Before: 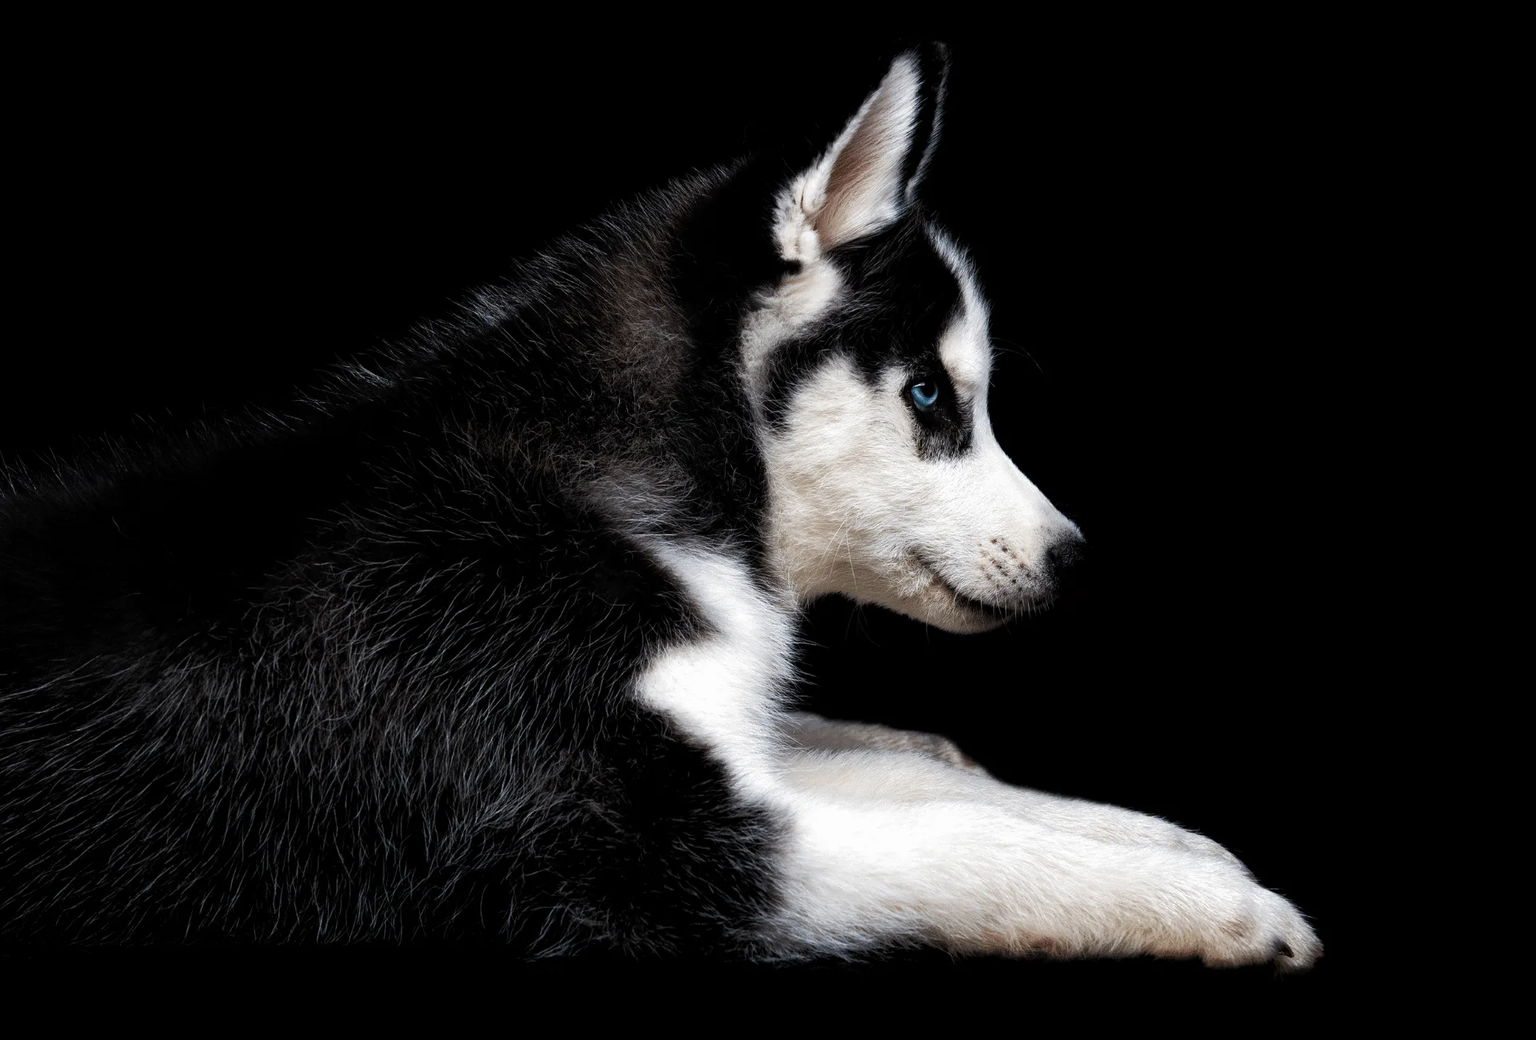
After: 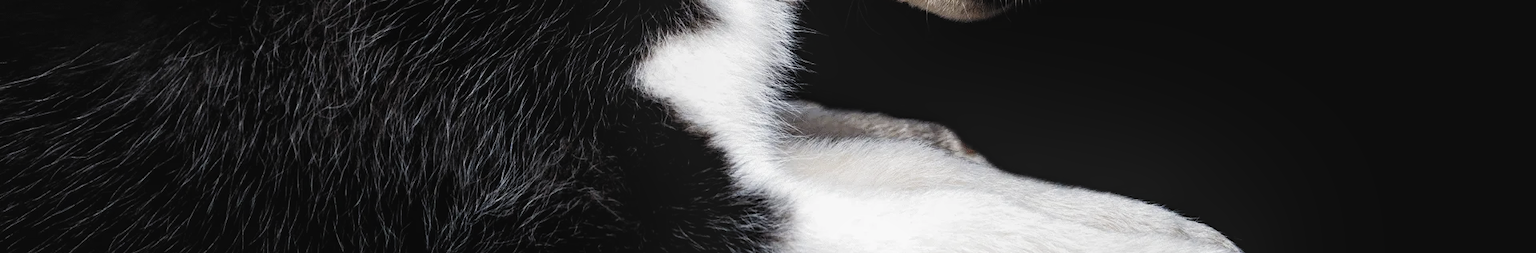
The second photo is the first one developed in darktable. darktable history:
tone curve: curves: ch0 [(0, 0.036) (0.119, 0.115) (0.466, 0.498) (0.715, 0.767) (0.817, 0.865) (1, 0.998)]; ch1 [(0, 0) (0.377, 0.416) (0.44, 0.461) (0.487, 0.49) (0.514, 0.517) (0.536, 0.577) (0.66, 0.724) (1, 1)]; ch2 [(0, 0) (0.38, 0.405) (0.463, 0.443) (0.492, 0.486) (0.526, 0.541) (0.578, 0.598) (0.653, 0.698) (1, 1)], preserve colors none
local contrast: on, module defaults
crop and rotate: top 58.86%, bottom 16.74%
